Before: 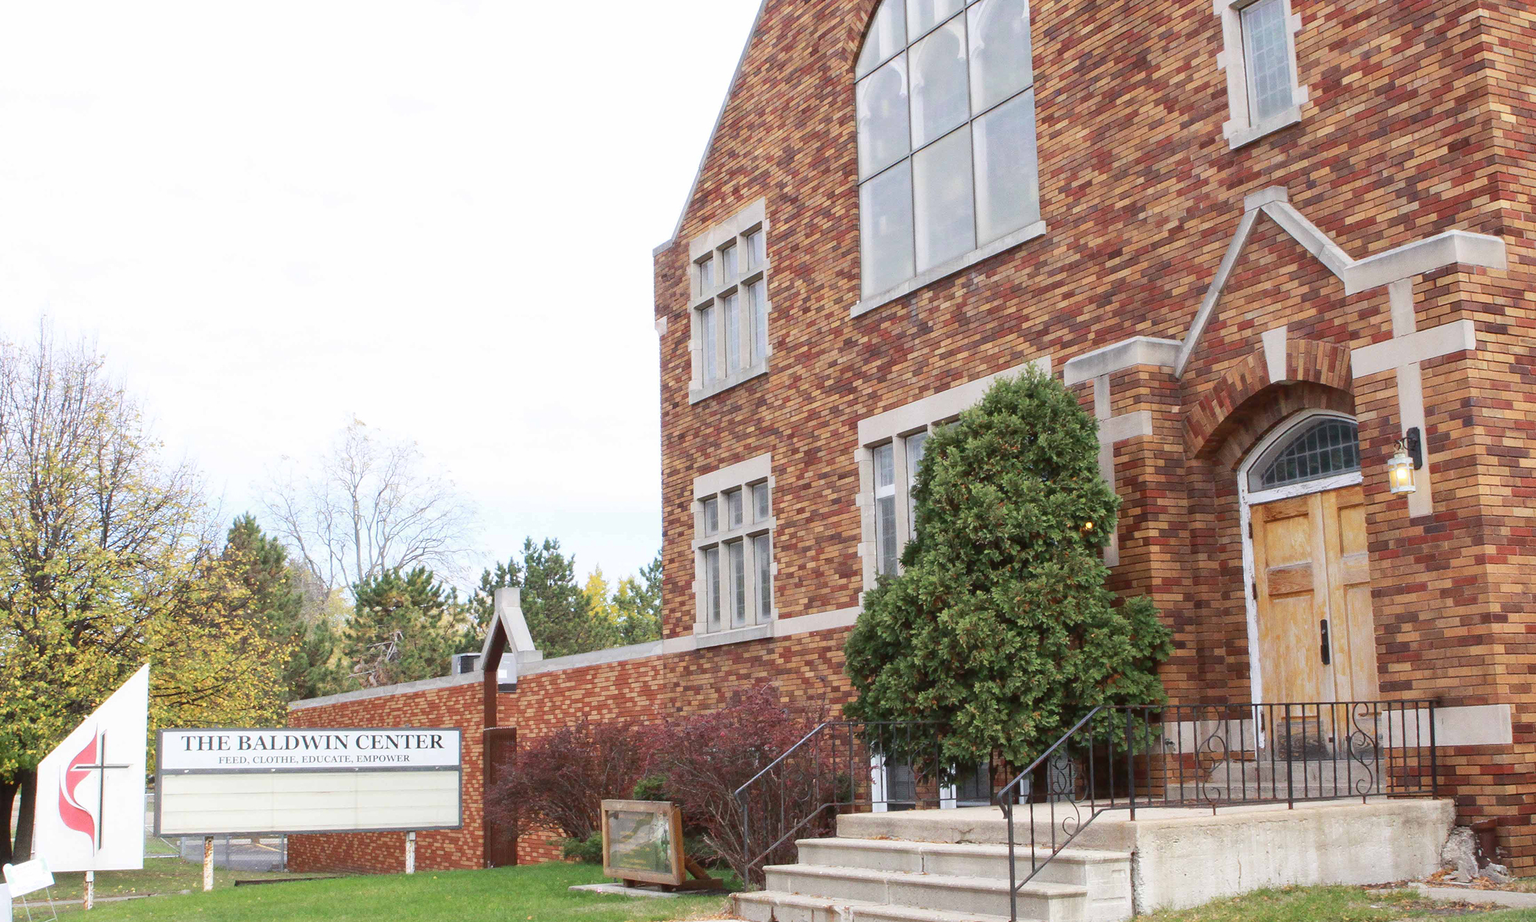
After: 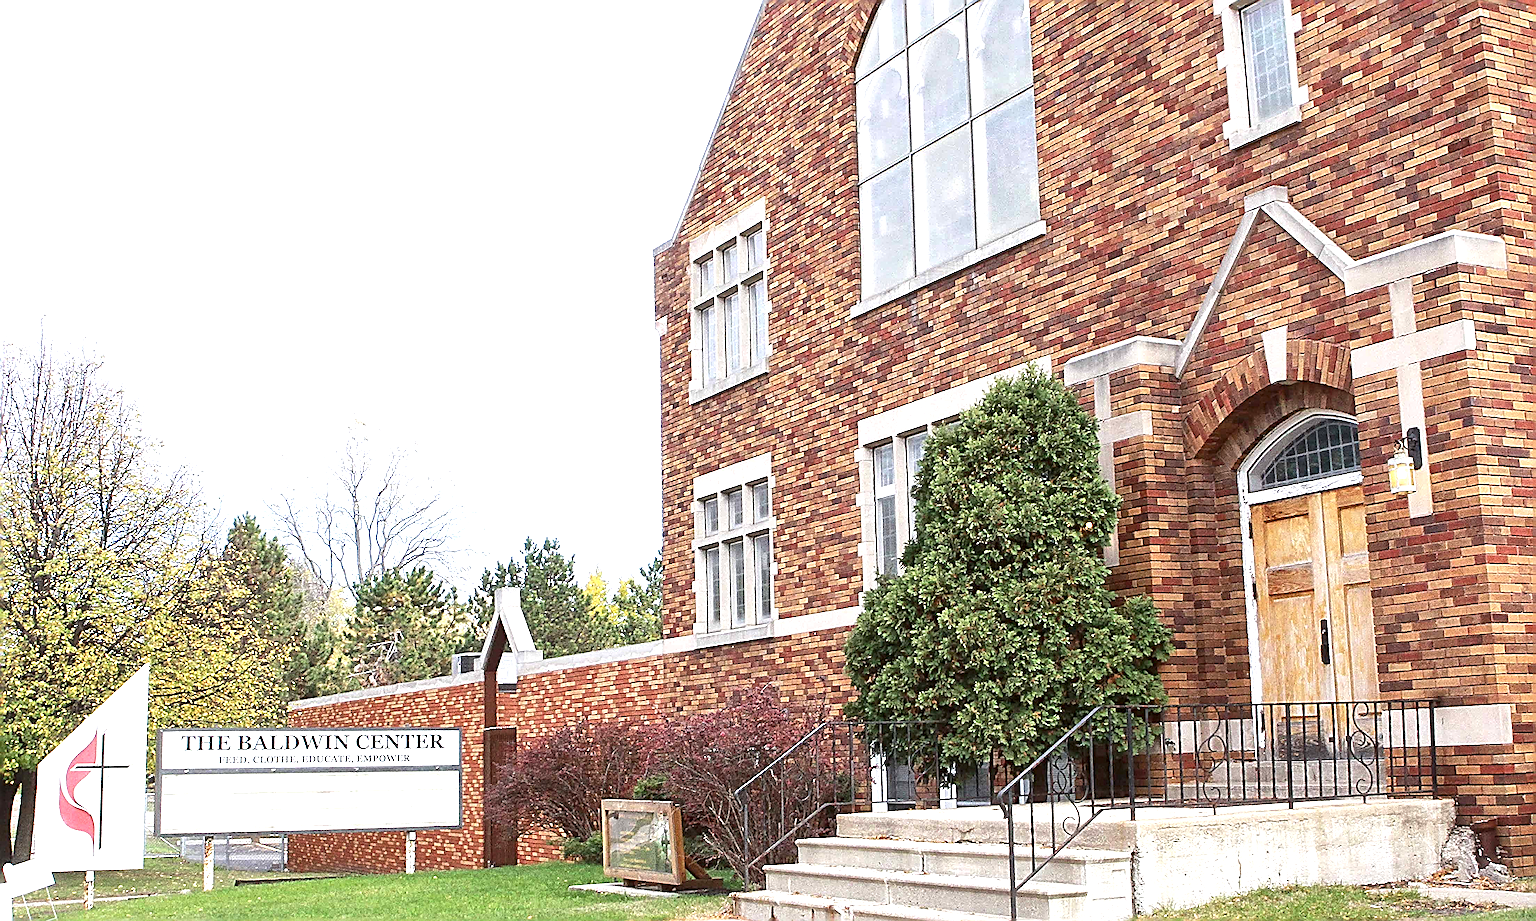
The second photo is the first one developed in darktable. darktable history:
exposure: exposure 0.636 EV, compensate highlight preservation false
white balance: emerald 1
sharpen: amount 1.861
local contrast: mode bilateral grid, contrast 20, coarseness 50, detail 148%, midtone range 0.2
